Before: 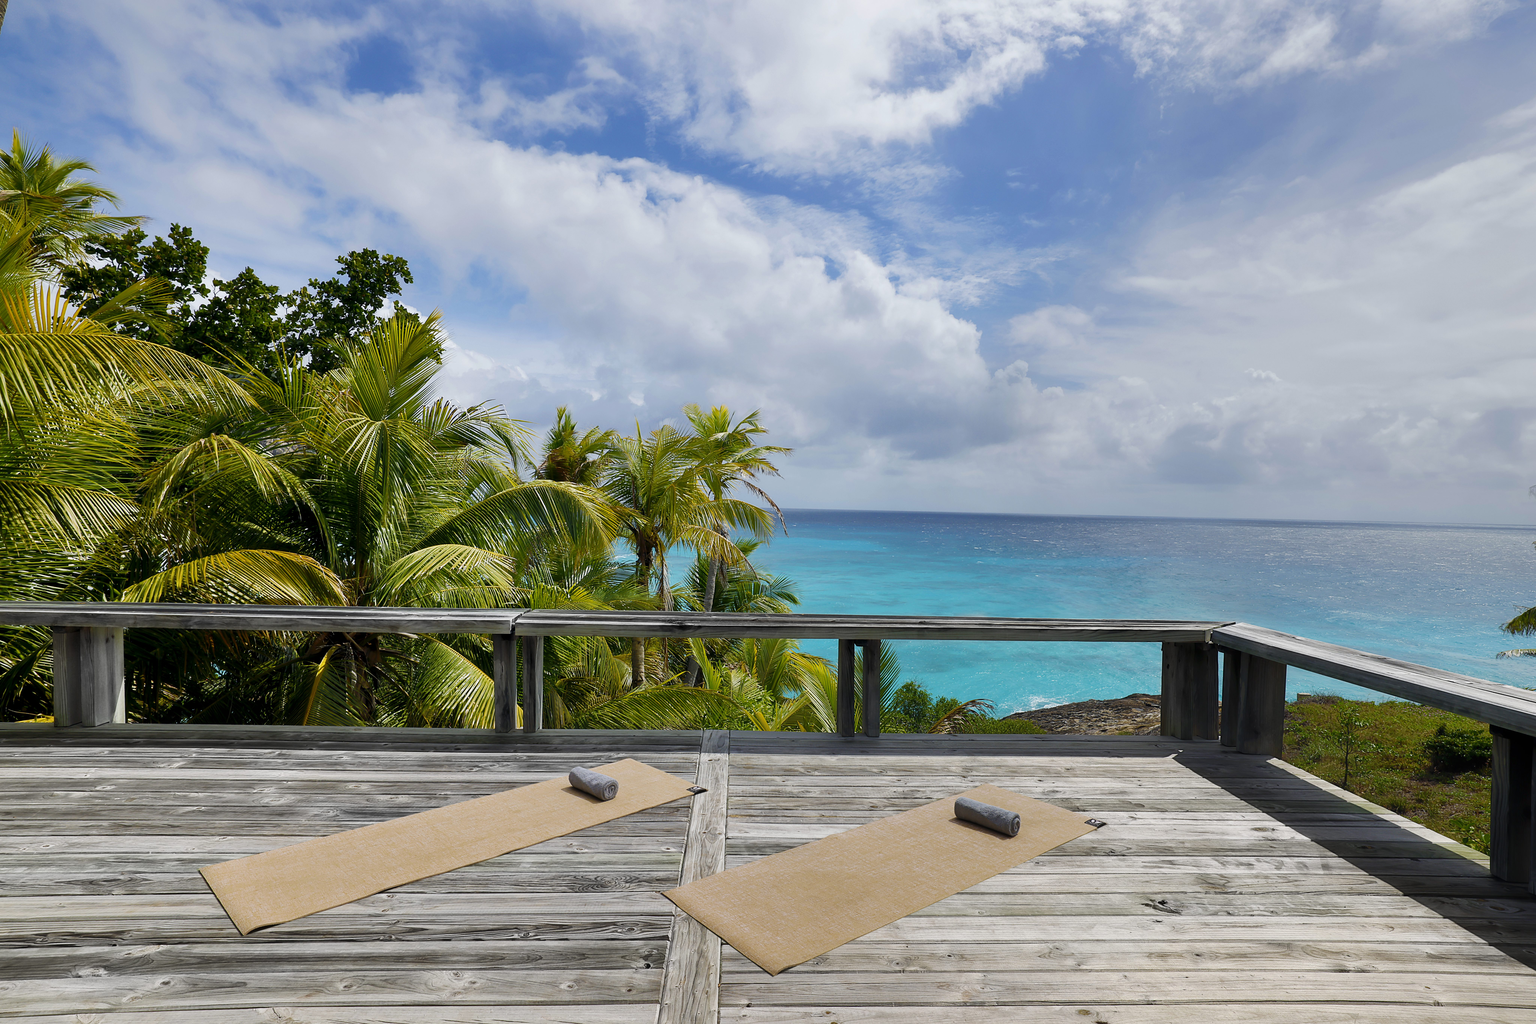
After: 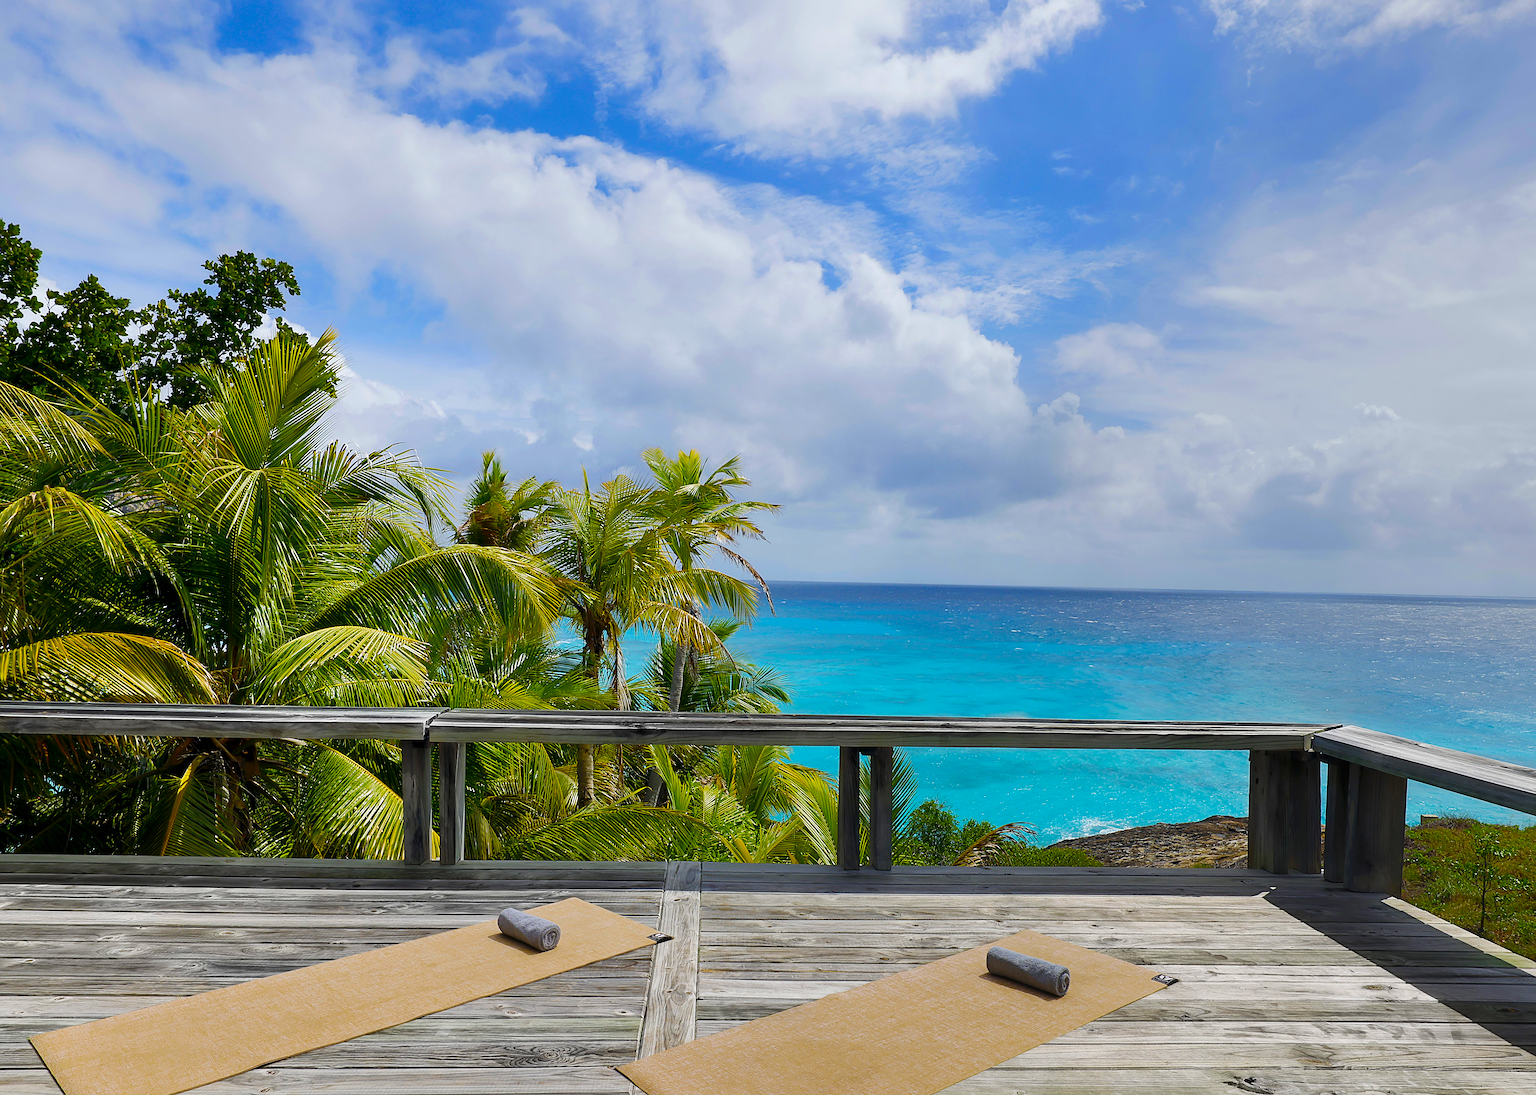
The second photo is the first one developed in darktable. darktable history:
contrast brightness saturation: saturation 0.512
crop: left 11.489%, top 4.962%, right 9.601%, bottom 10.664%
sharpen: on, module defaults
